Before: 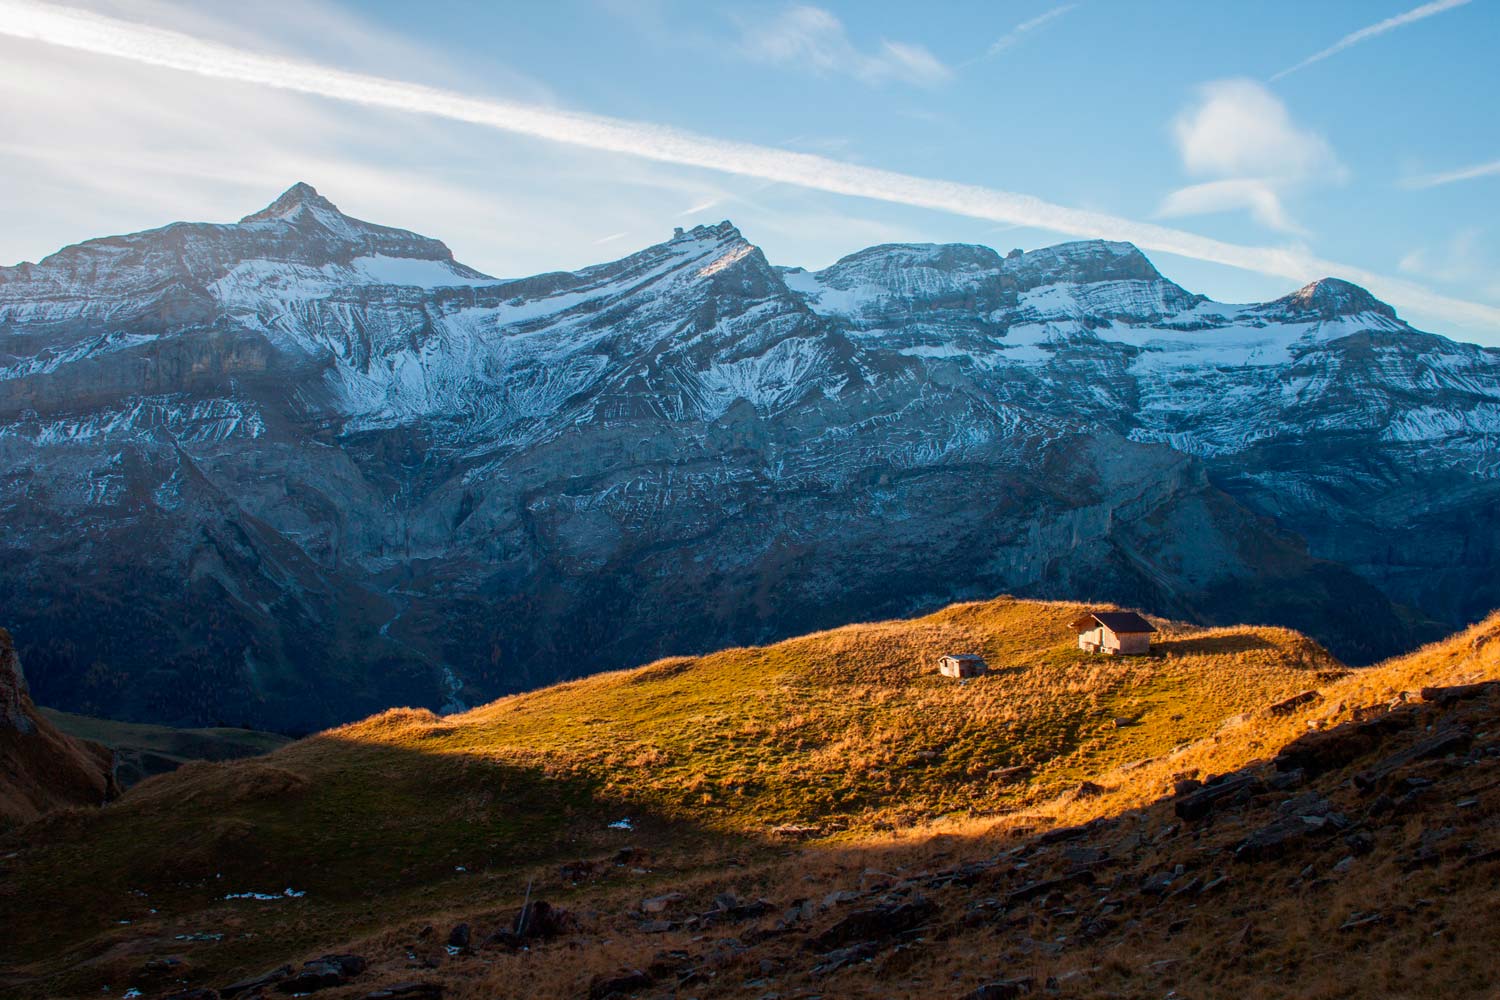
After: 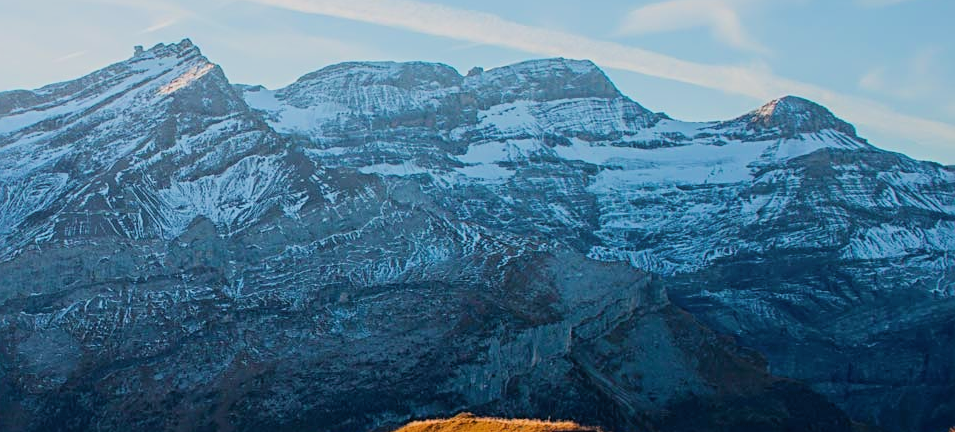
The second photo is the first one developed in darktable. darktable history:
crop: left 36.005%, top 18.293%, right 0.31%, bottom 38.444%
filmic rgb: black relative exposure -7.65 EV, white relative exposure 4.56 EV, hardness 3.61, color science v6 (2022)
bloom: size 38%, threshold 95%, strength 30%
sharpen: radius 2.767
